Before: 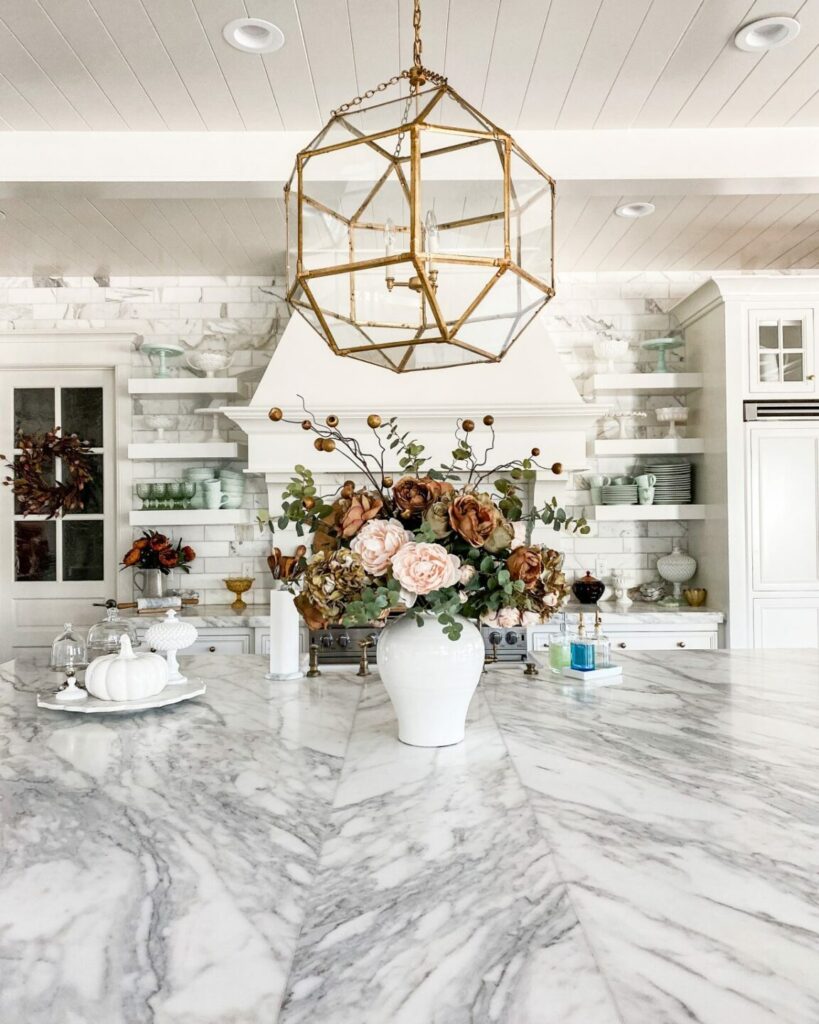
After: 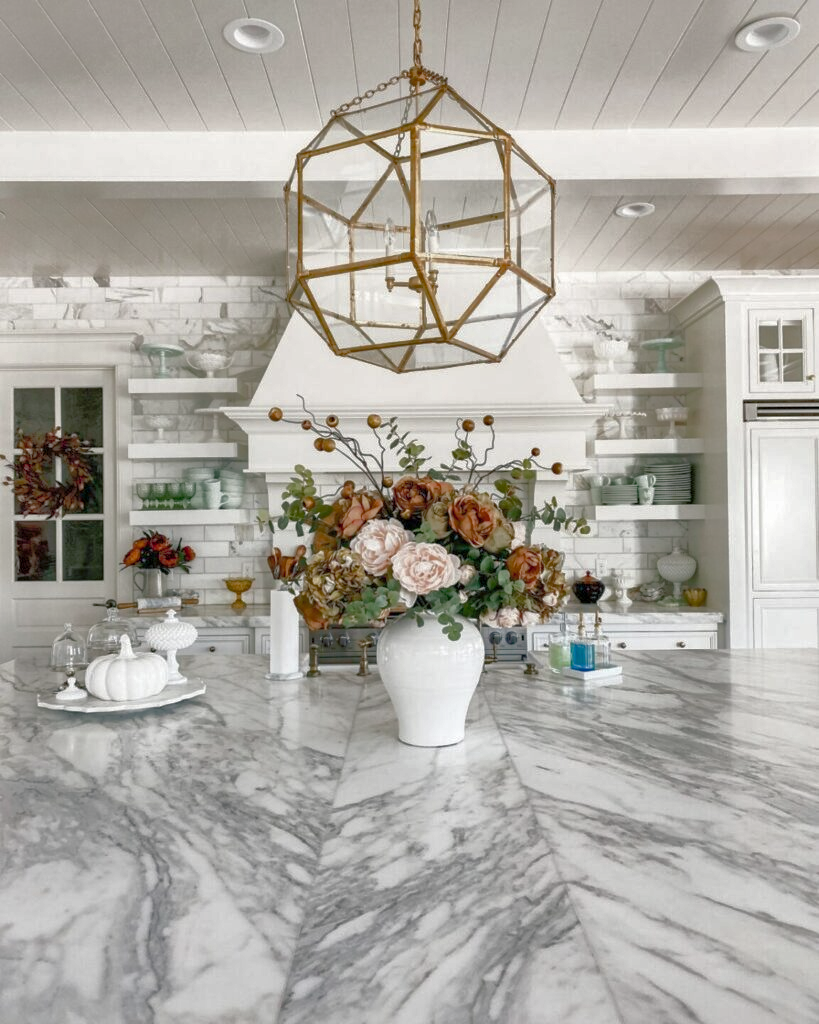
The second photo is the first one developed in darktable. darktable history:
shadows and highlights: shadows 60.23, highlights -60.03
color balance rgb: shadows lift › chroma 2.008%, shadows lift › hue 216.63°, perceptual saturation grading › global saturation 20%, perceptual saturation grading › highlights -50.367%, perceptual saturation grading › shadows 31.142%, global vibrance -24.563%
